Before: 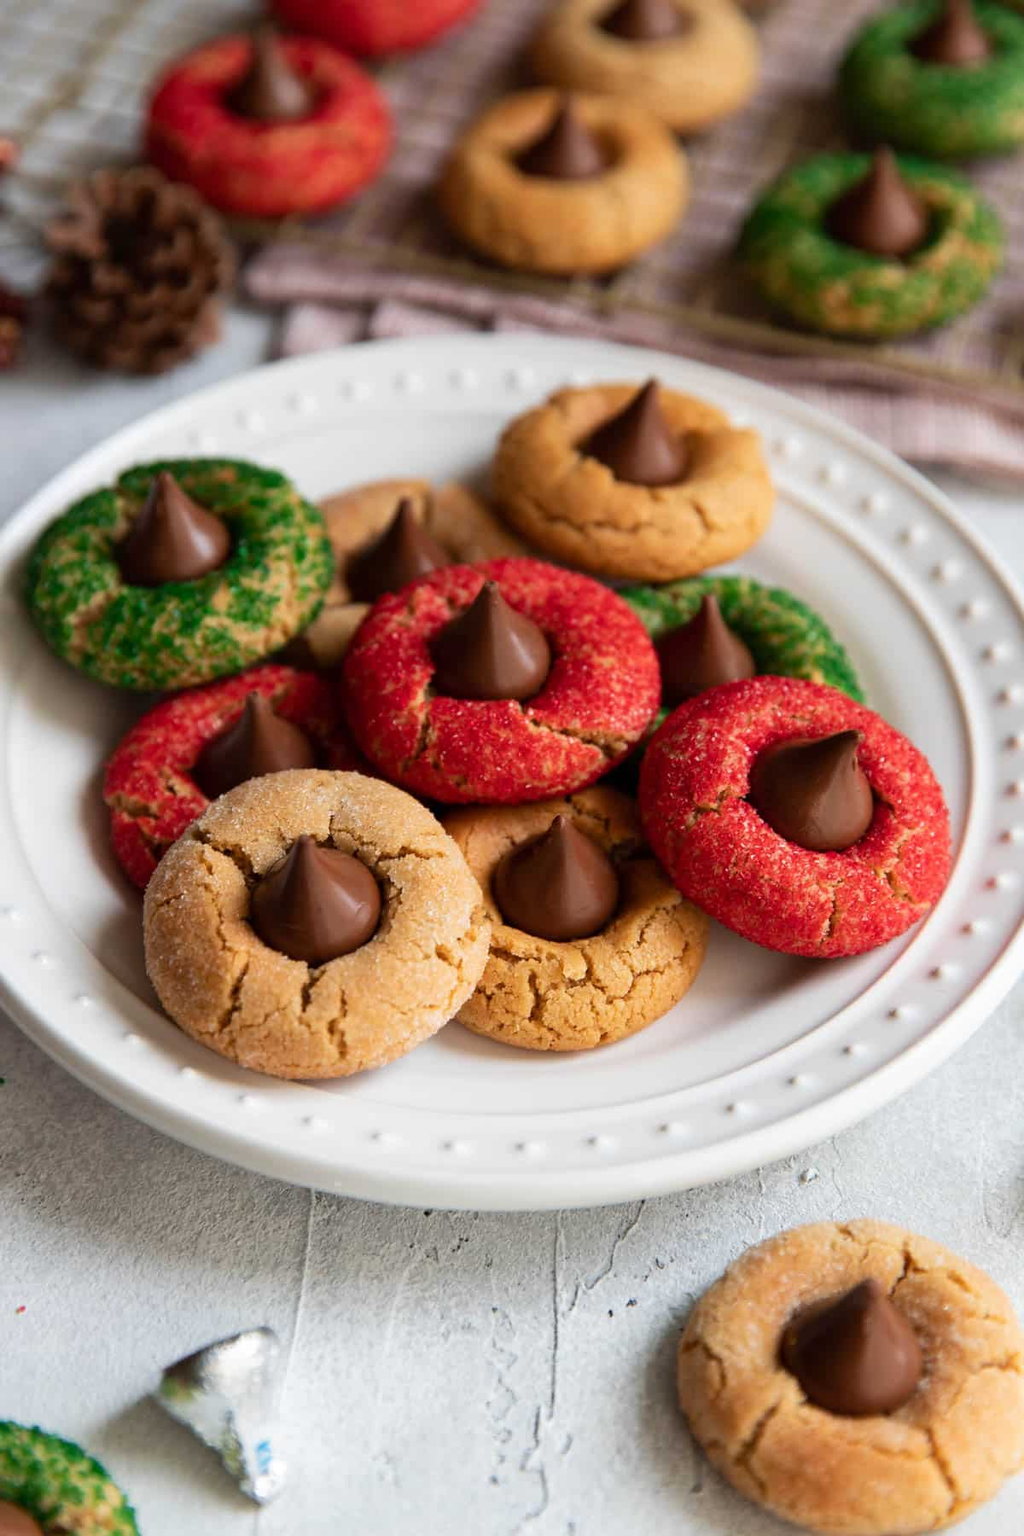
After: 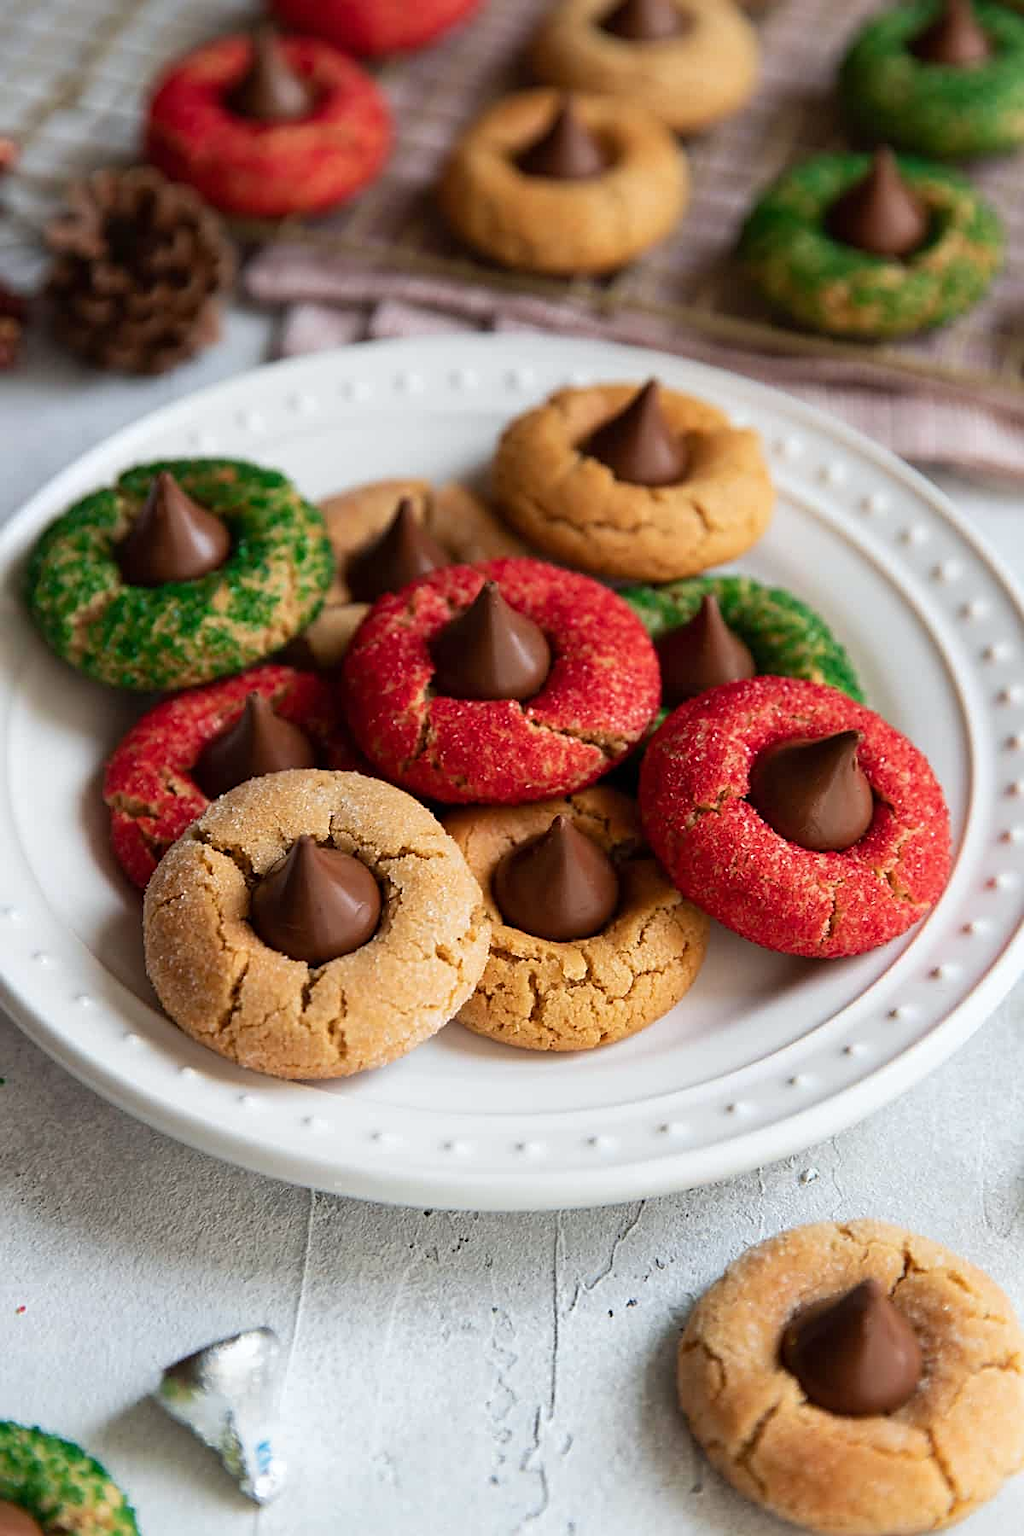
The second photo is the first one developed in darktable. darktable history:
white balance: red 0.986, blue 1.01
sharpen: on, module defaults
